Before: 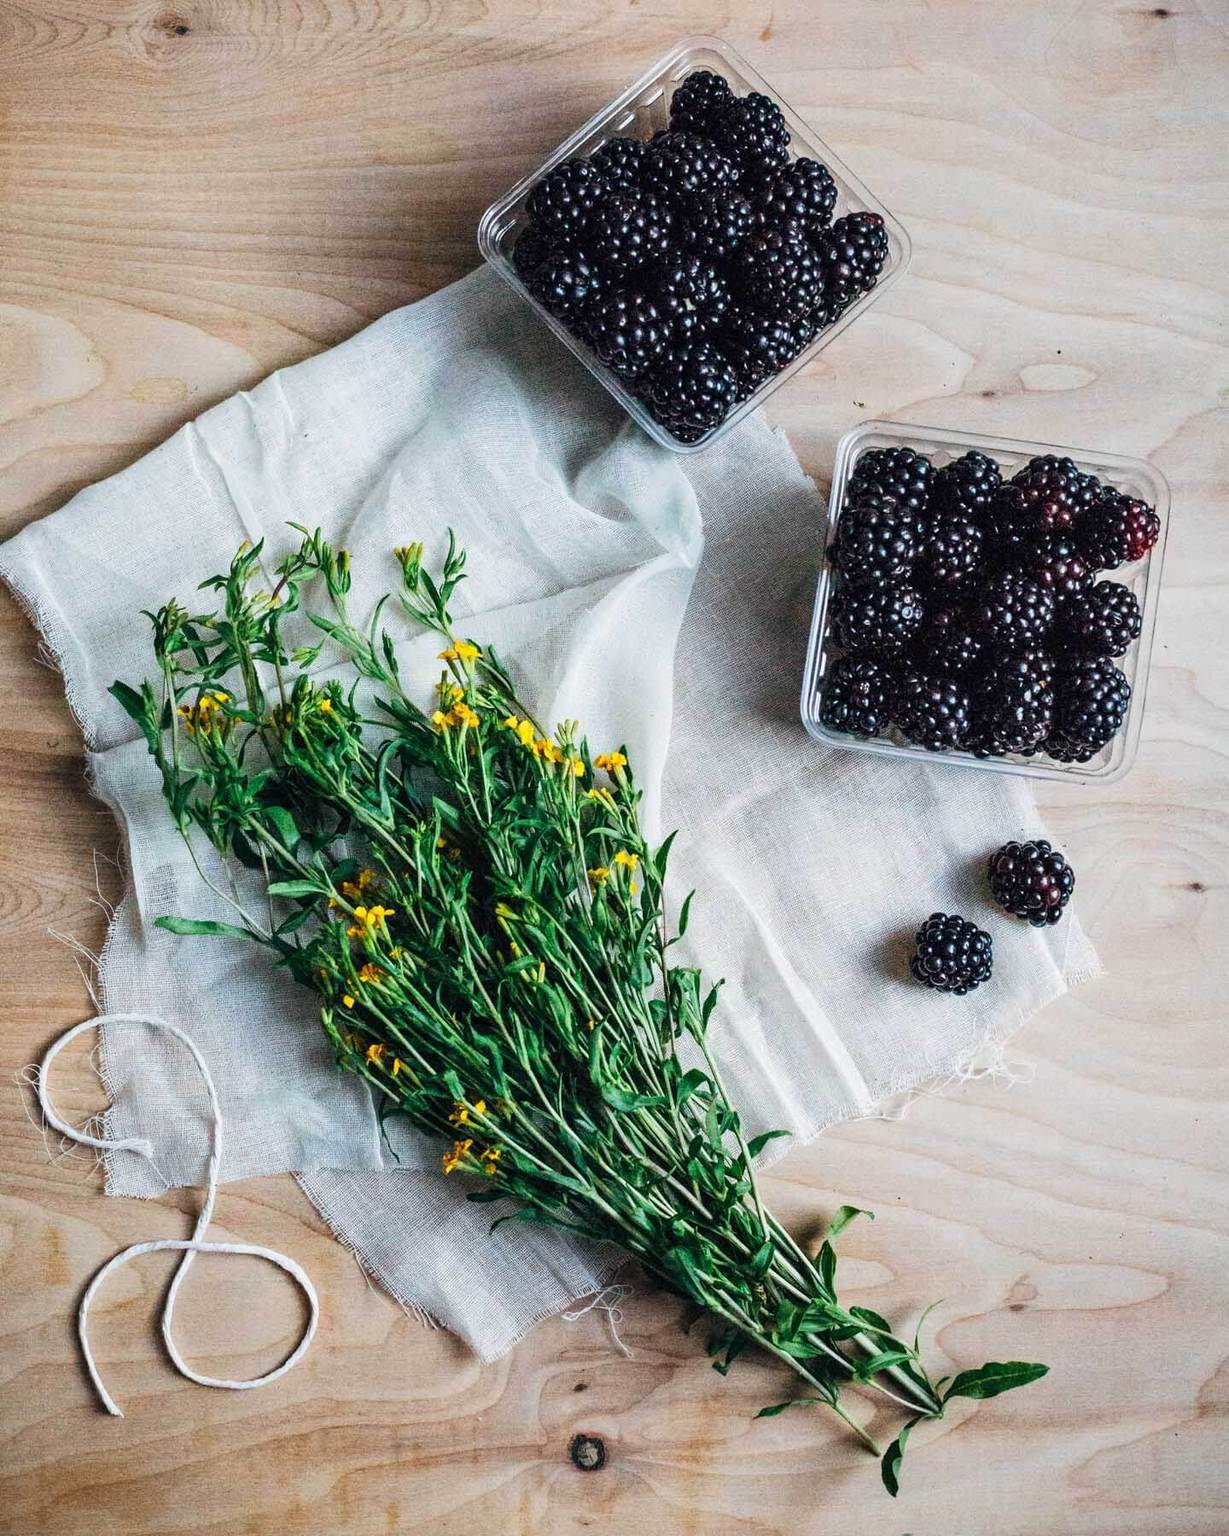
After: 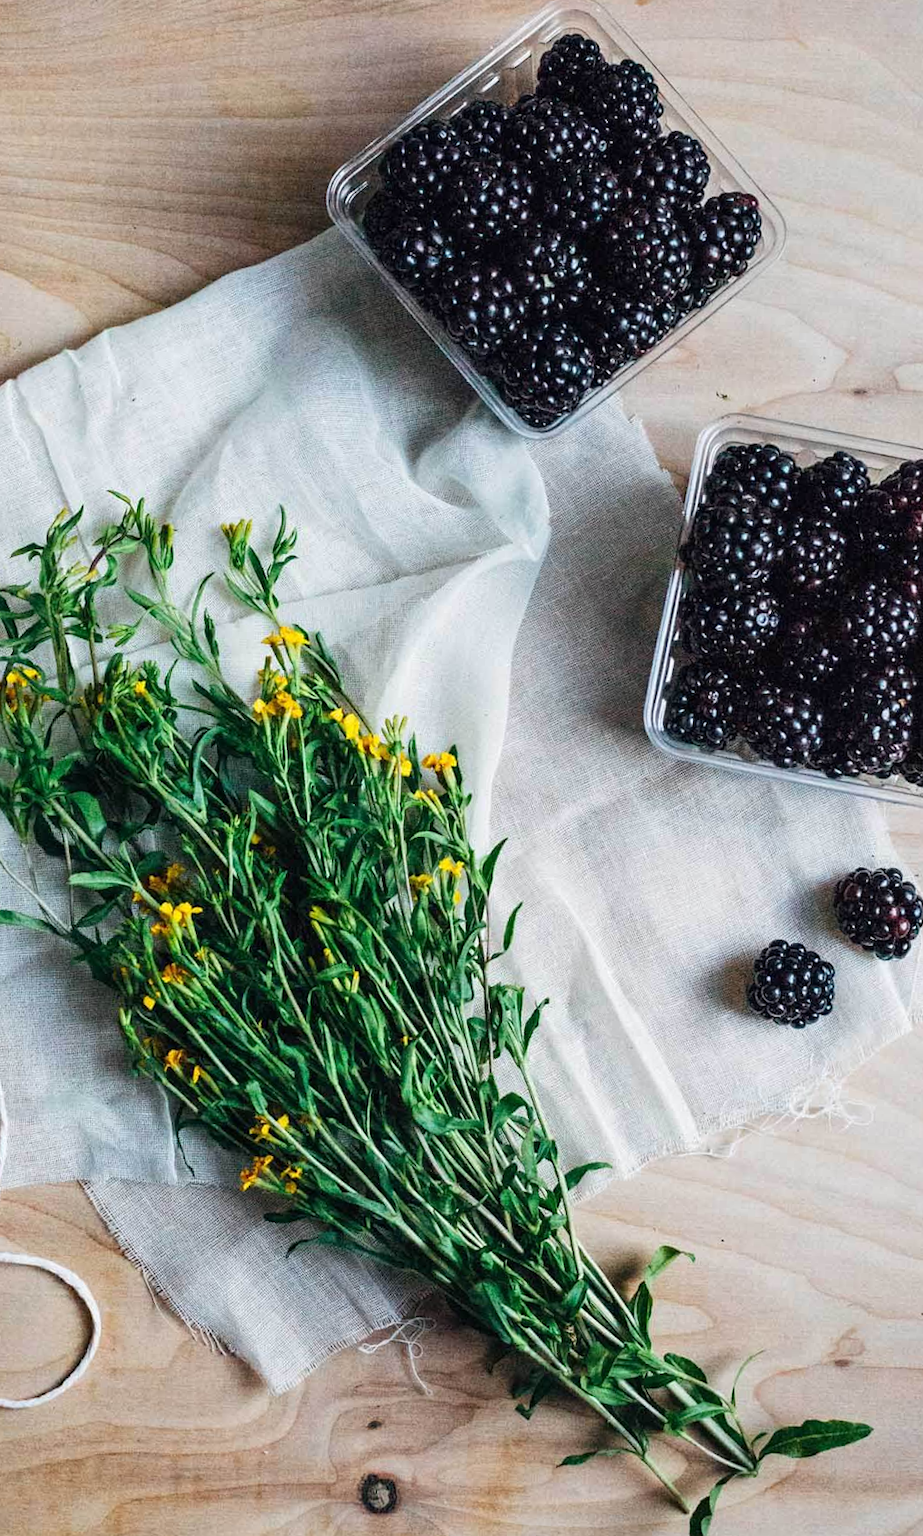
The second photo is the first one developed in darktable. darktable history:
crop and rotate: angle -2.86°, left 14.03%, top 0.032%, right 10.914%, bottom 0.056%
